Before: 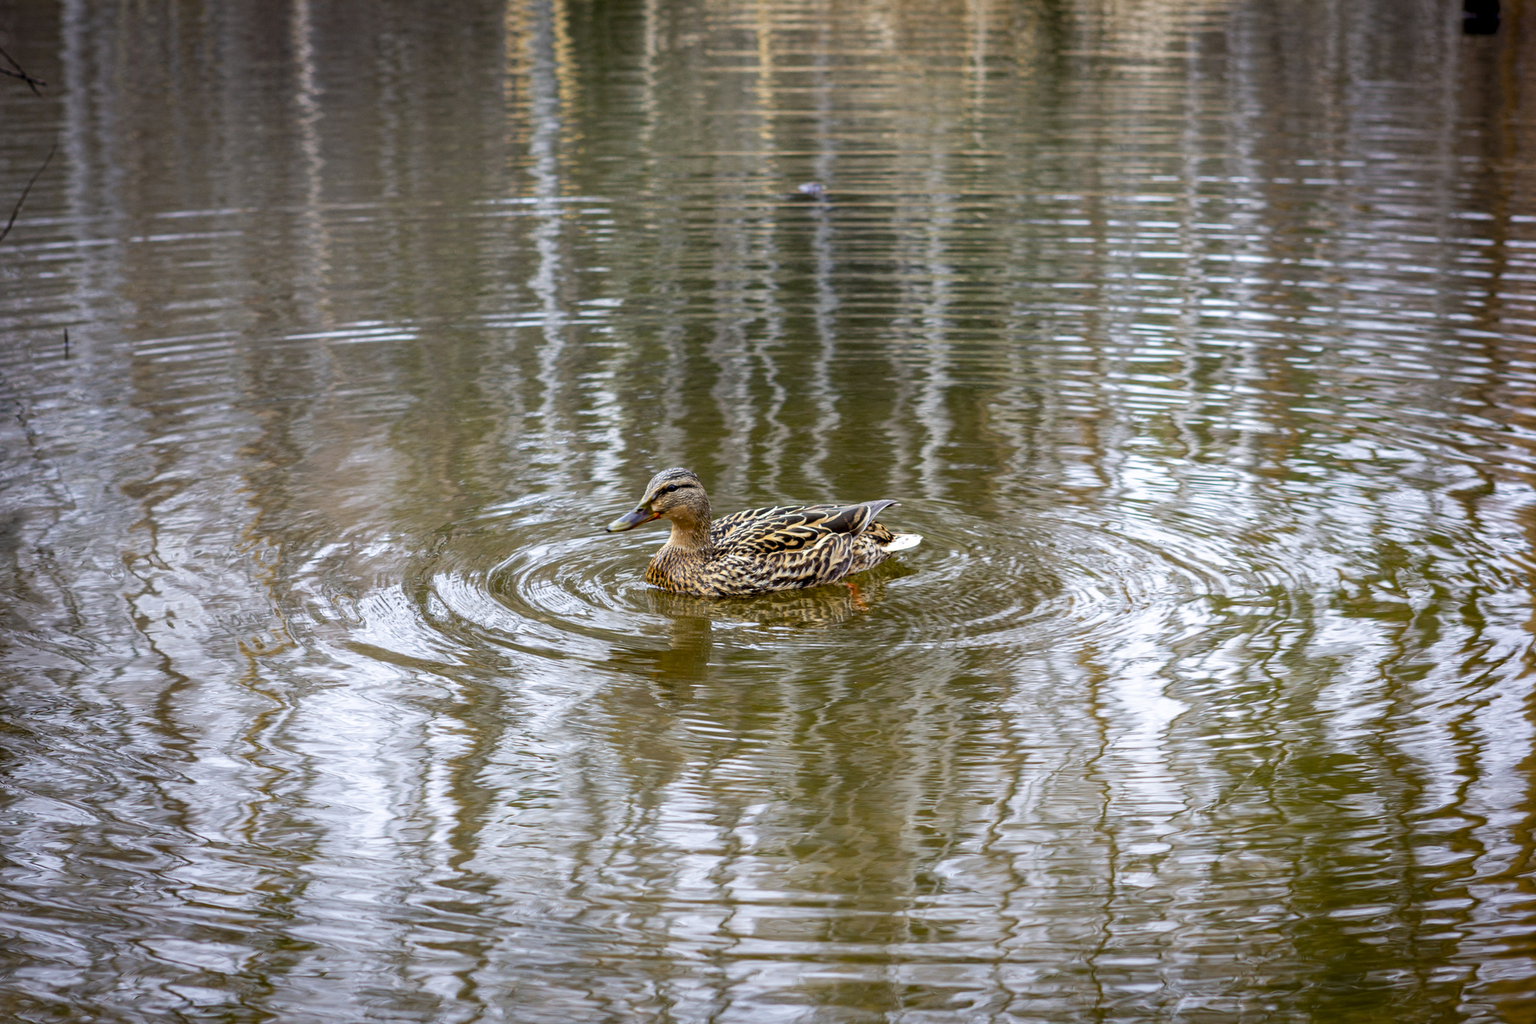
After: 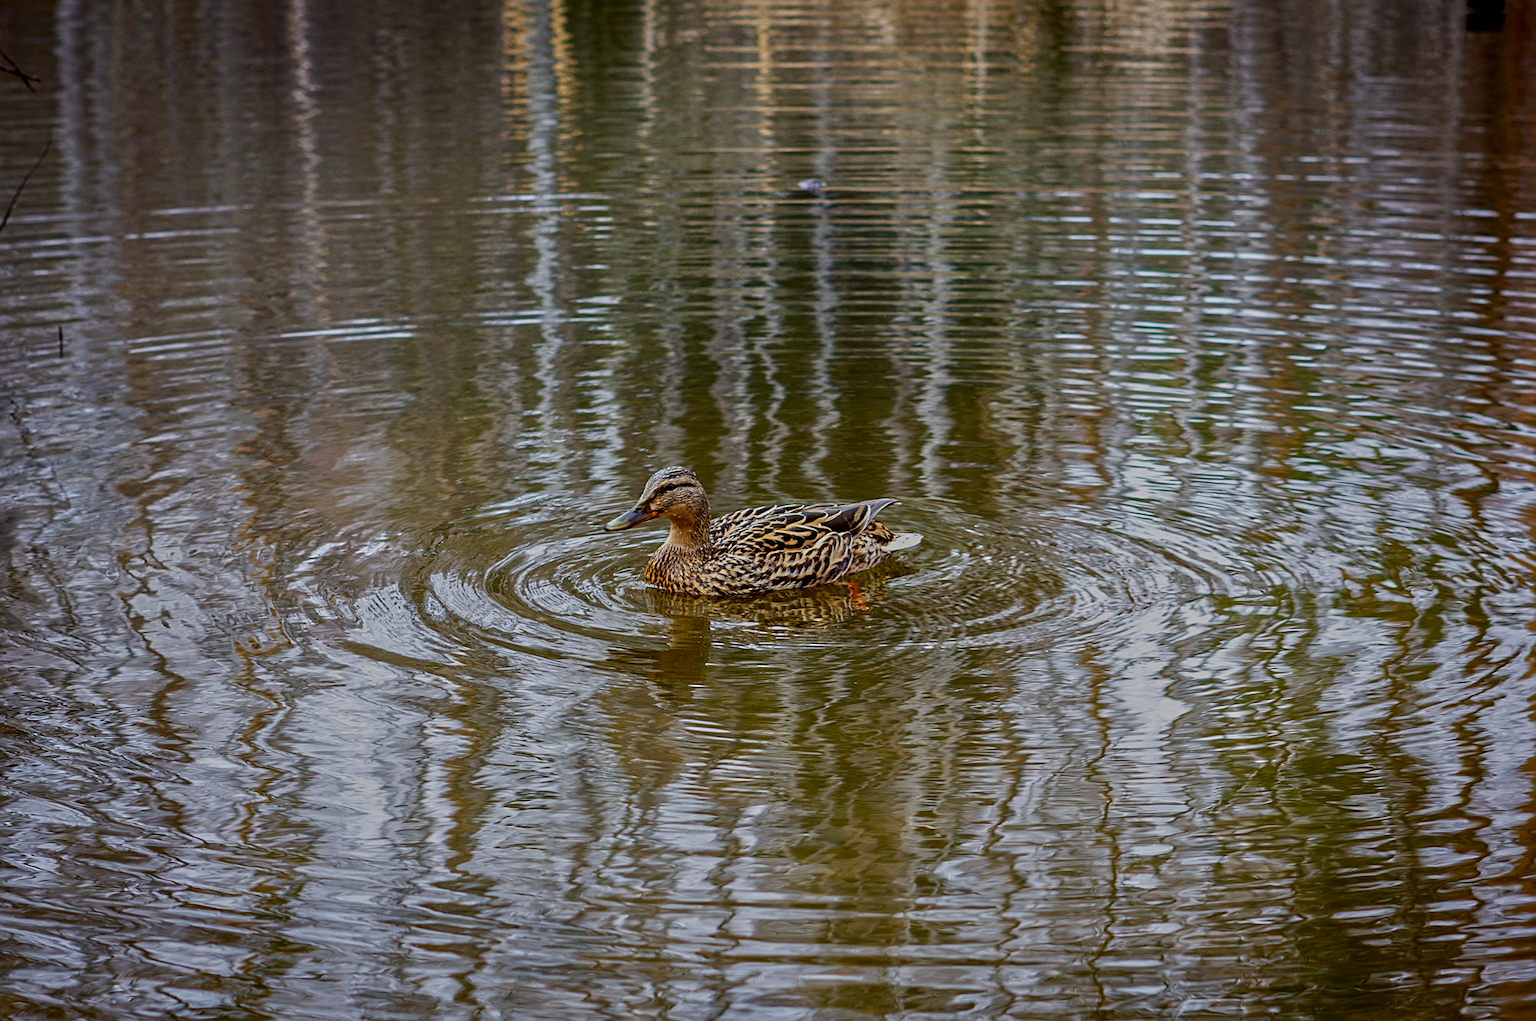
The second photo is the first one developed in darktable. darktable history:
contrast brightness saturation: contrast 0.07, brightness -0.13, saturation 0.06
tone equalizer: -8 EV -0.002 EV, -7 EV 0.005 EV, -6 EV -0.008 EV, -5 EV 0.007 EV, -4 EV -0.042 EV, -3 EV -0.233 EV, -2 EV -0.662 EV, -1 EV -0.983 EV, +0 EV -0.969 EV, smoothing diameter 2%, edges refinement/feathering 20, mask exposure compensation -1.57 EV, filter diffusion 5
crop: left 0.434%, top 0.485%, right 0.244%, bottom 0.386%
sharpen: on, module defaults
